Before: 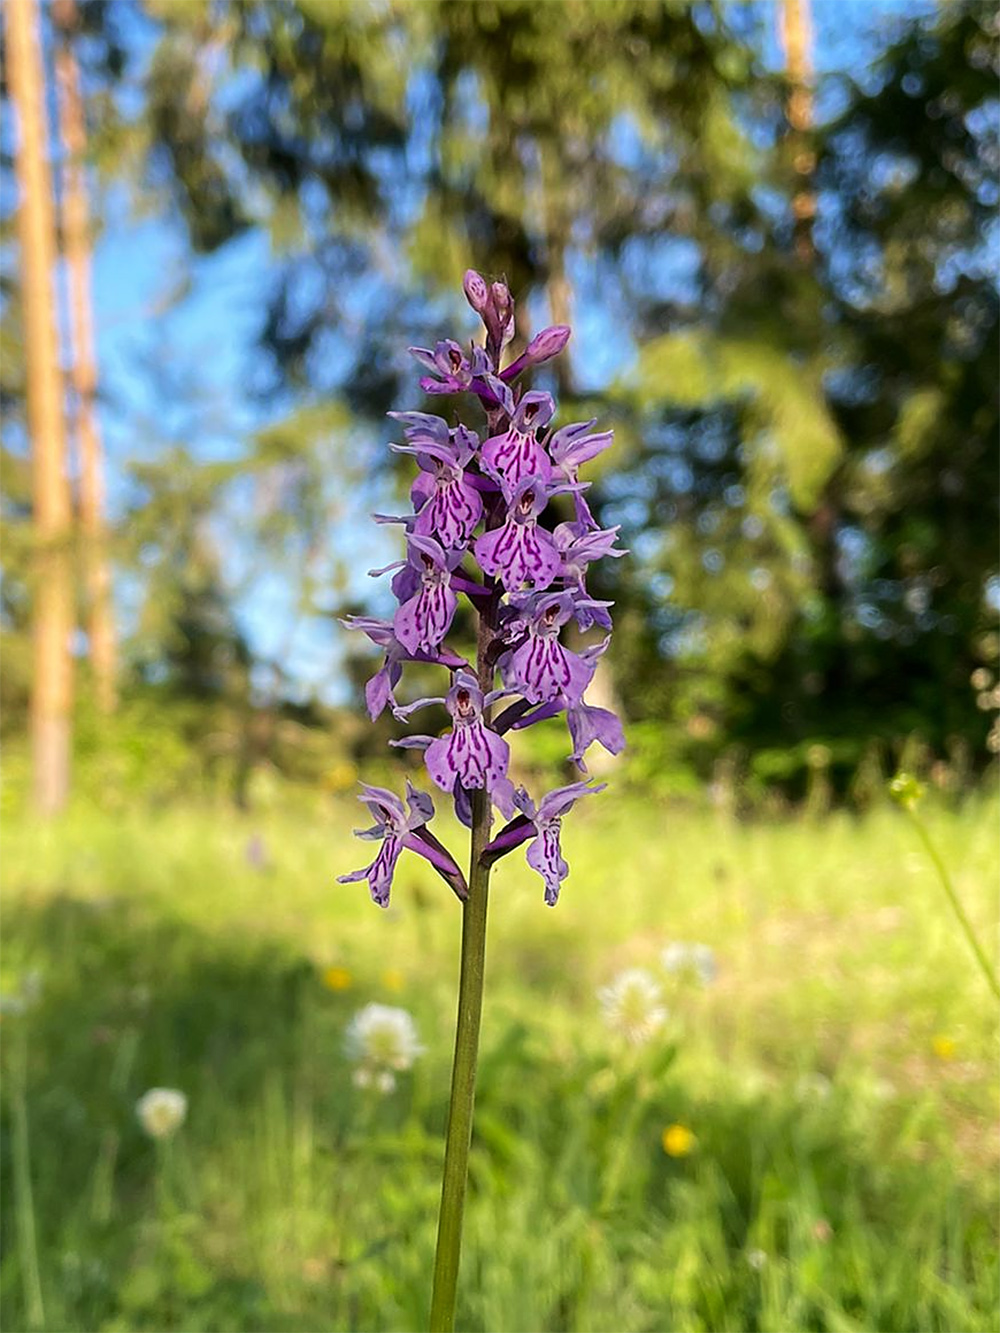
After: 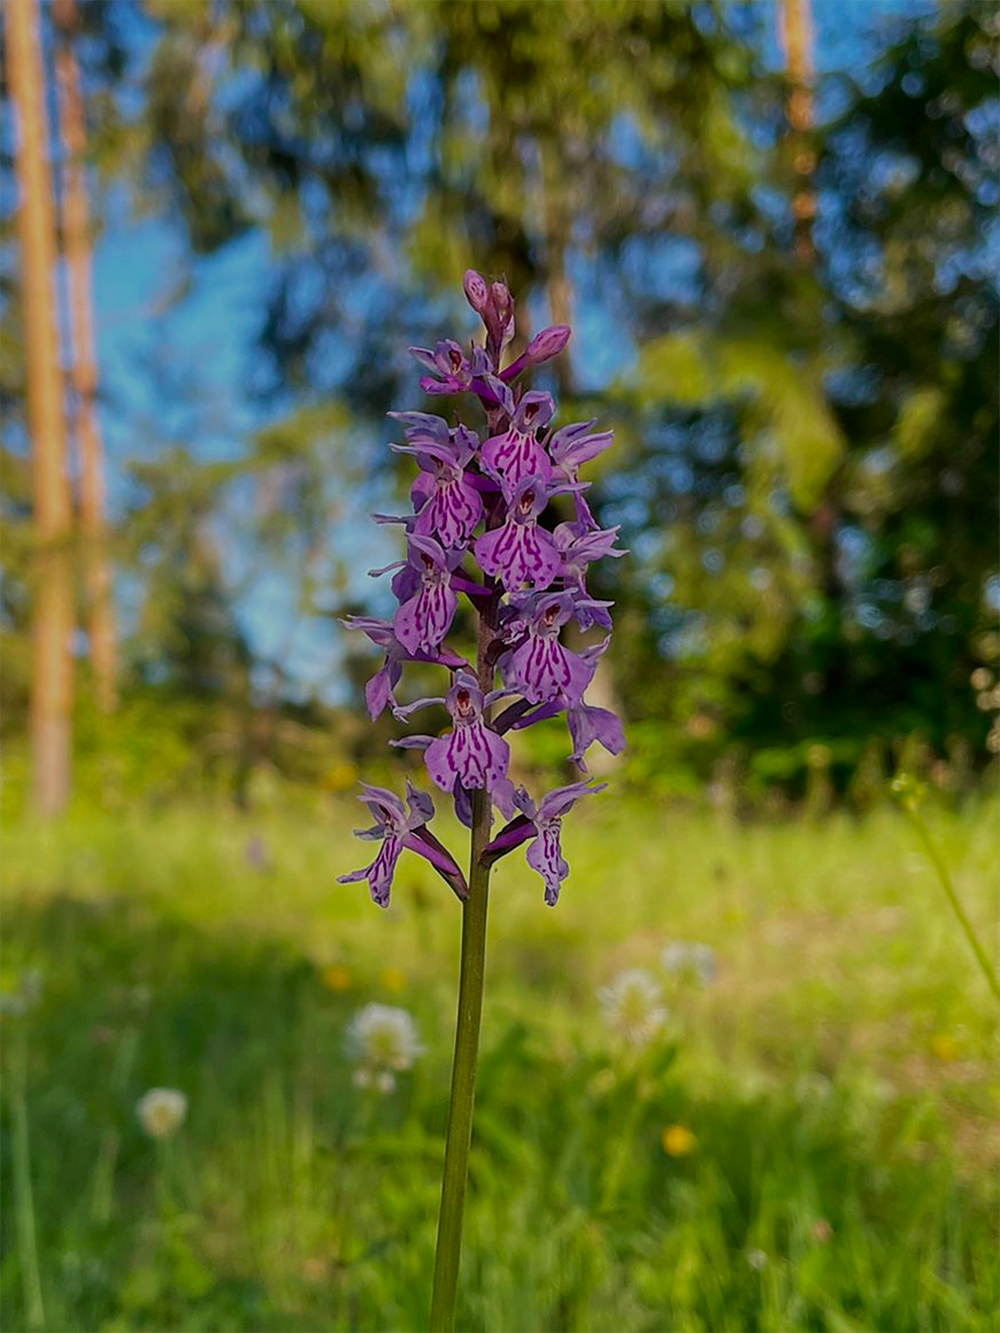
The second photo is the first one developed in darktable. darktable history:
tone equalizer: -8 EV -0.016 EV, -7 EV 0.034 EV, -6 EV -0.008 EV, -5 EV 0.006 EV, -4 EV -0.03 EV, -3 EV -0.231 EV, -2 EV -0.641 EV, -1 EV -0.991 EV, +0 EV -0.979 EV
